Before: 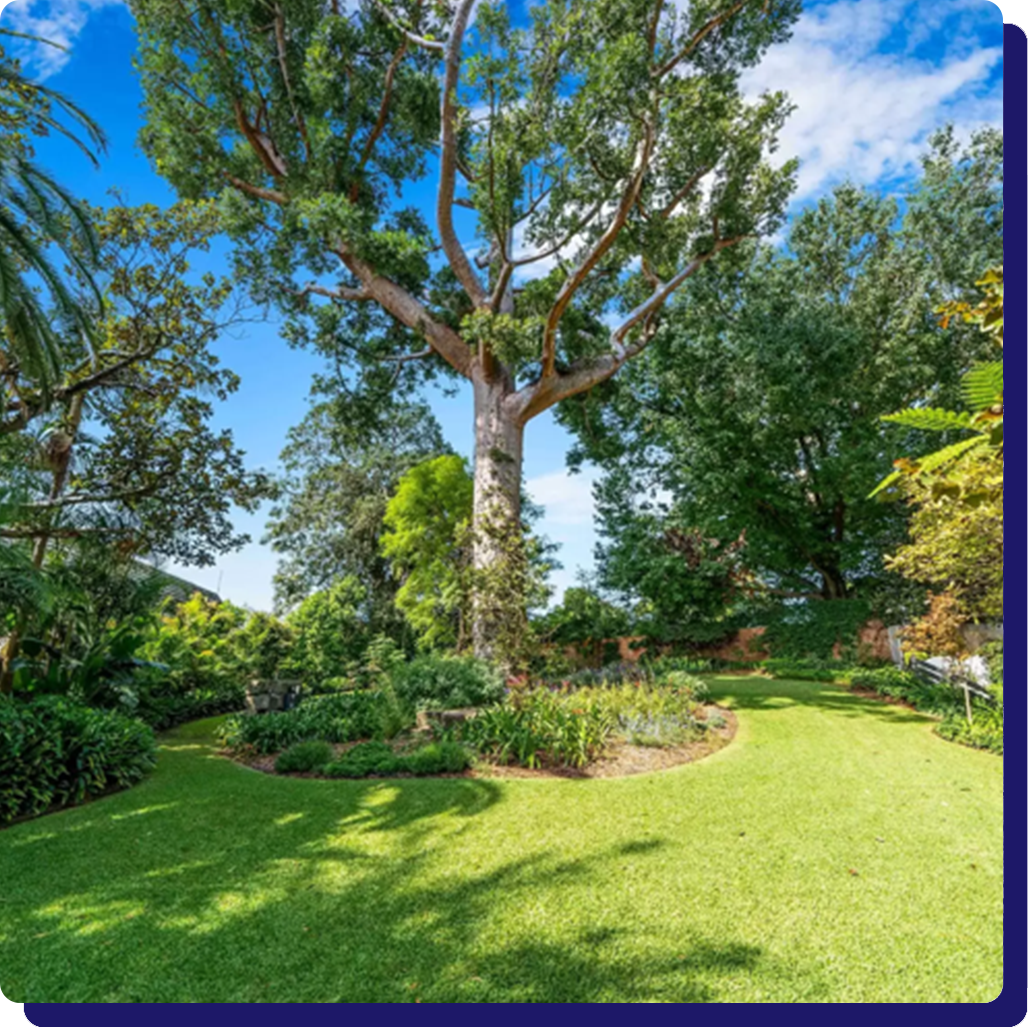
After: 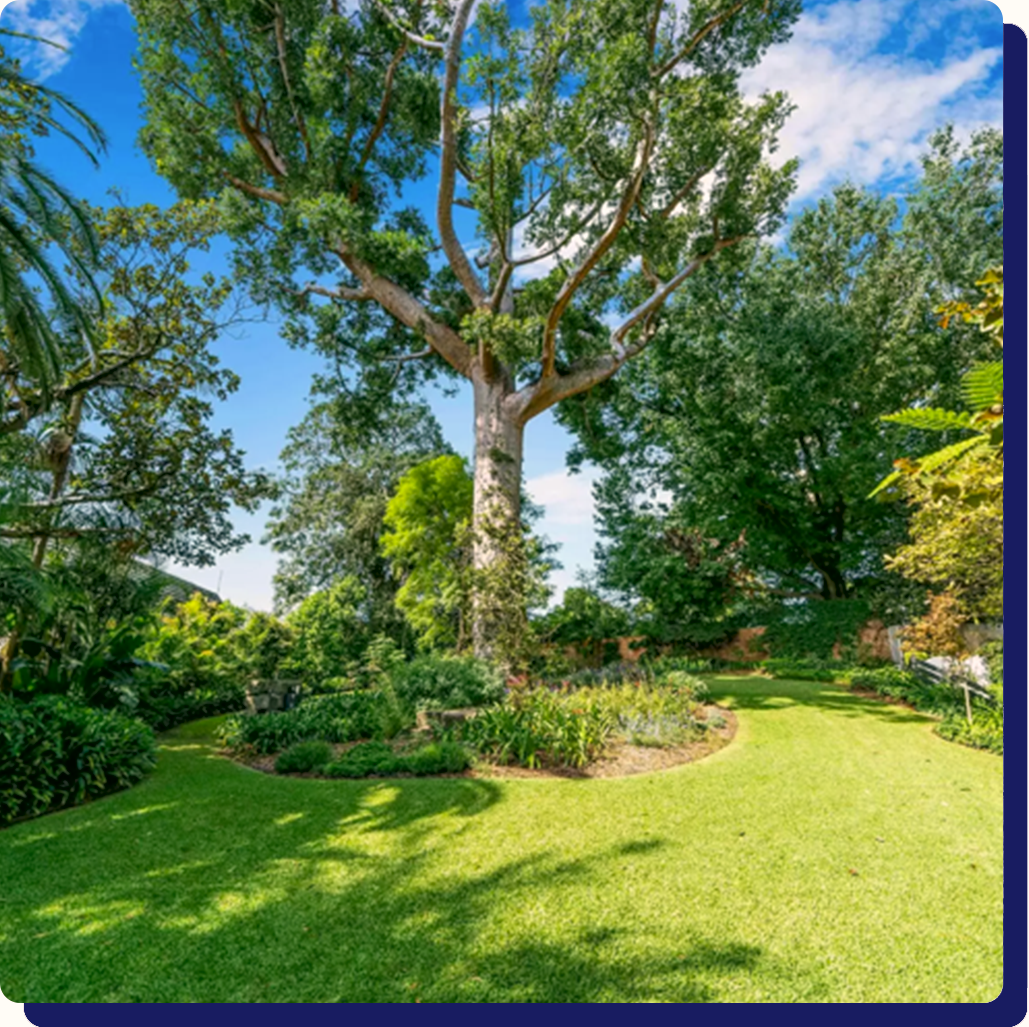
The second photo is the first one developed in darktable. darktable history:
tone equalizer: -8 EV -0.539 EV, edges refinement/feathering 500, mask exposure compensation -1.57 EV, preserve details no
color correction: highlights a* 4.32, highlights b* 4.92, shadows a* -7.49, shadows b* 4.62
